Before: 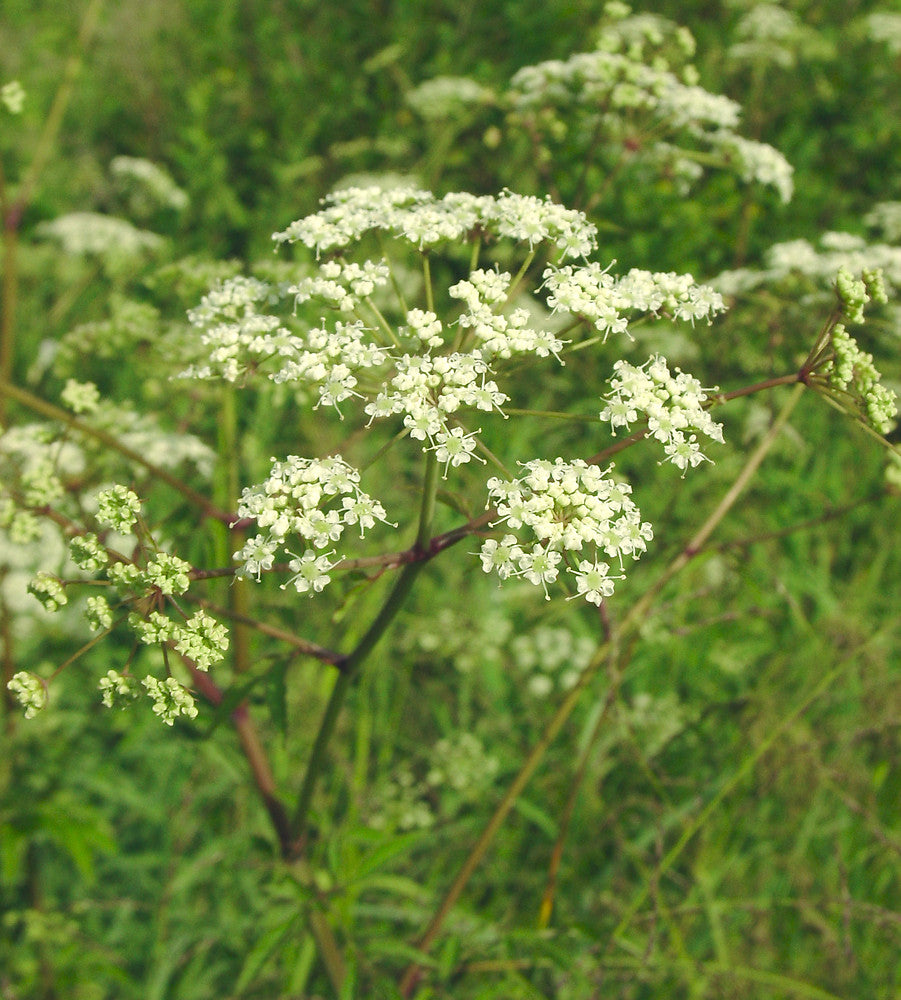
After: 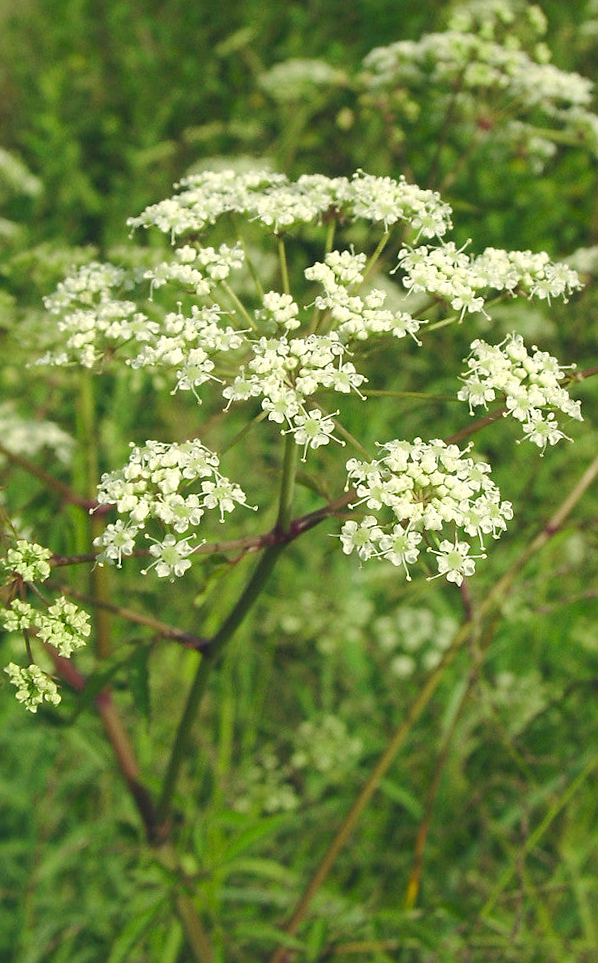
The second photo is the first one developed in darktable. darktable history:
rotate and perspective: rotation -1°, crop left 0.011, crop right 0.989, crop top 0.025, crop bottom 0.975
sharpen: amount 0.2
crop and rotate: left 15.546%, right 17.787%
